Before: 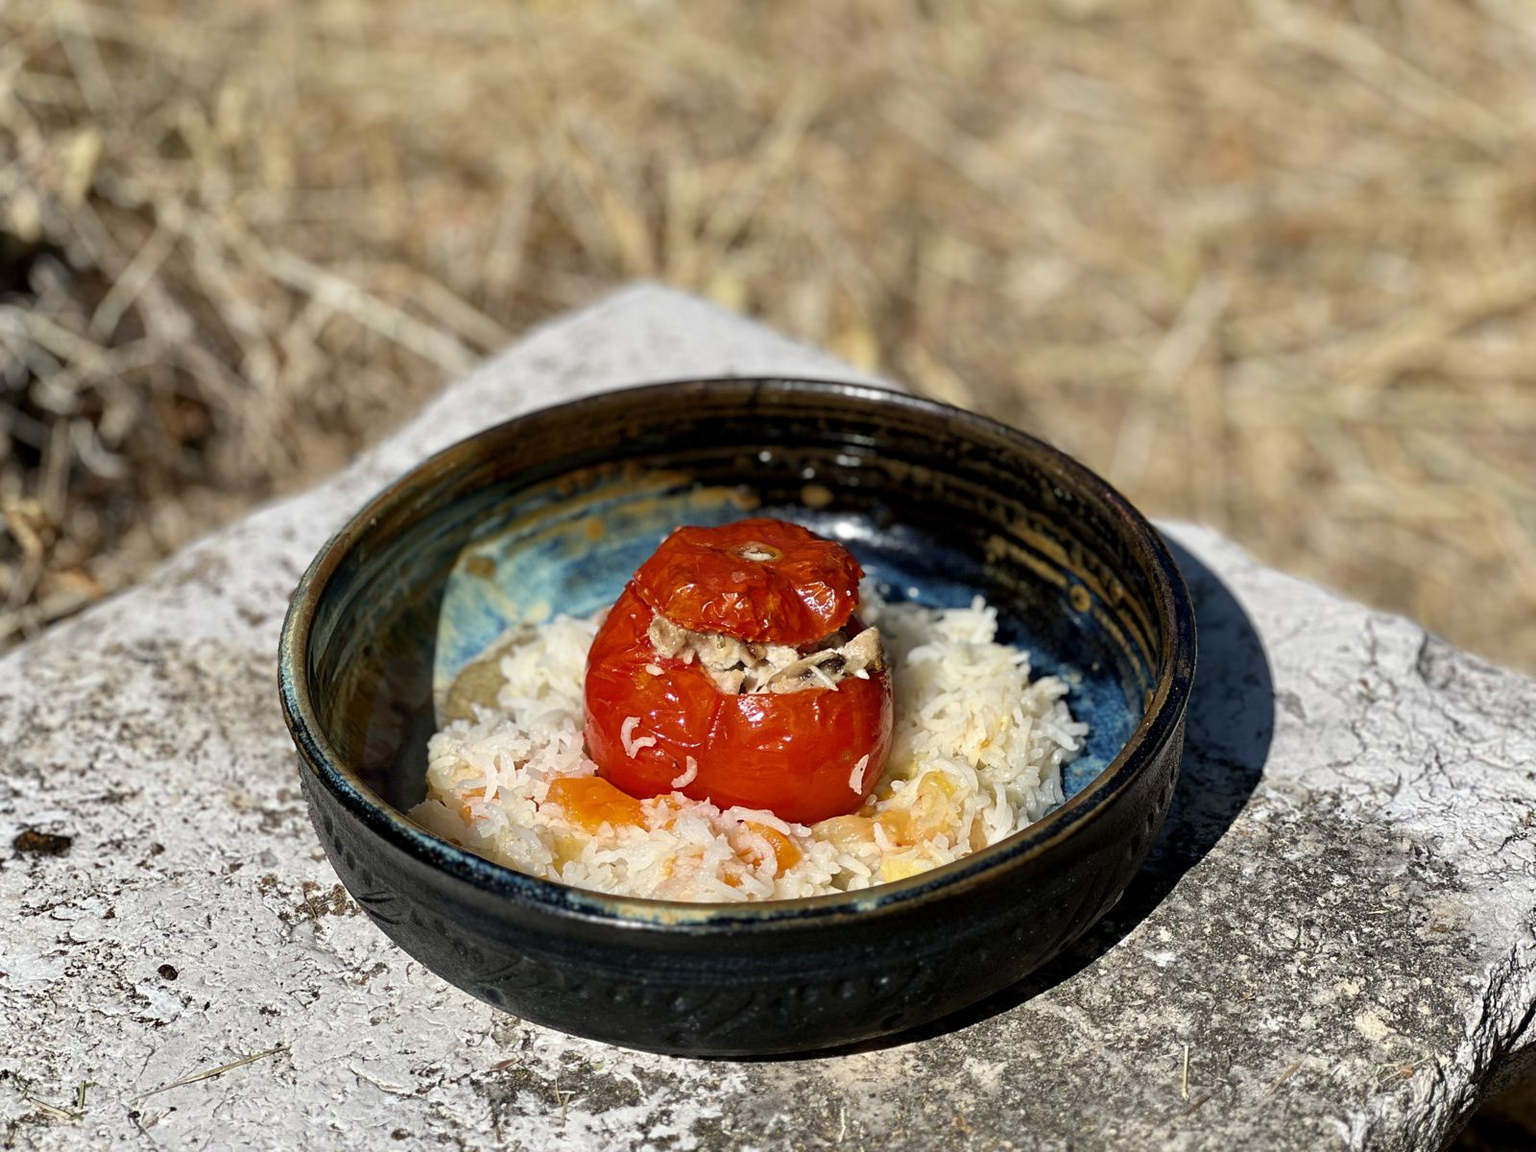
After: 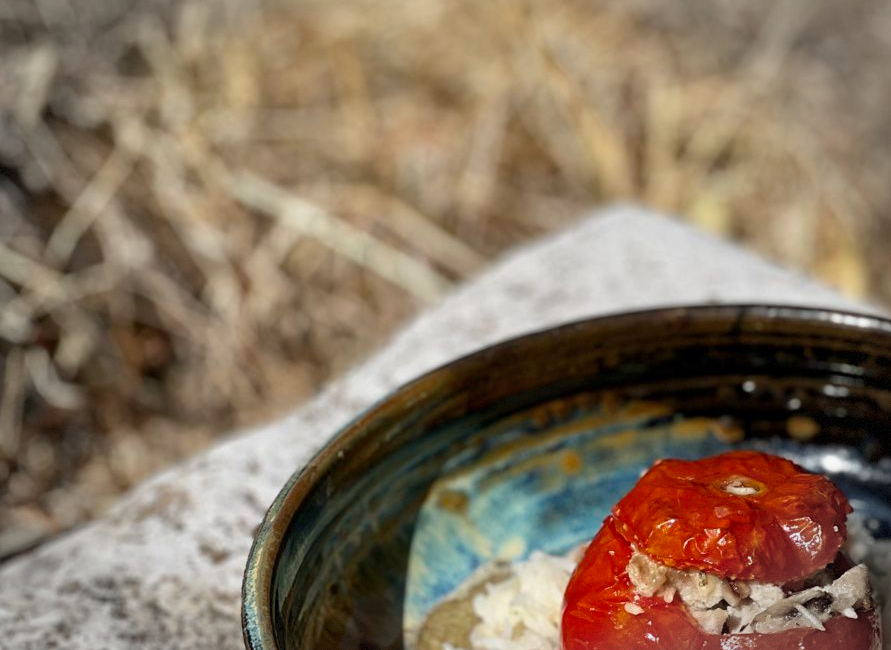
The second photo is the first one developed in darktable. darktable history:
vignetting: fall-off start 90.82%, fall-off radius 38.26%, brightness -0.288, width/height ratio 1.225, shape 1.3, dithering 8-bit output
crop and rotate: left 3.061%, top 7.454%, right 41.225%, bottom 38.335%
contrast brightness saturation: saturation -0.048
